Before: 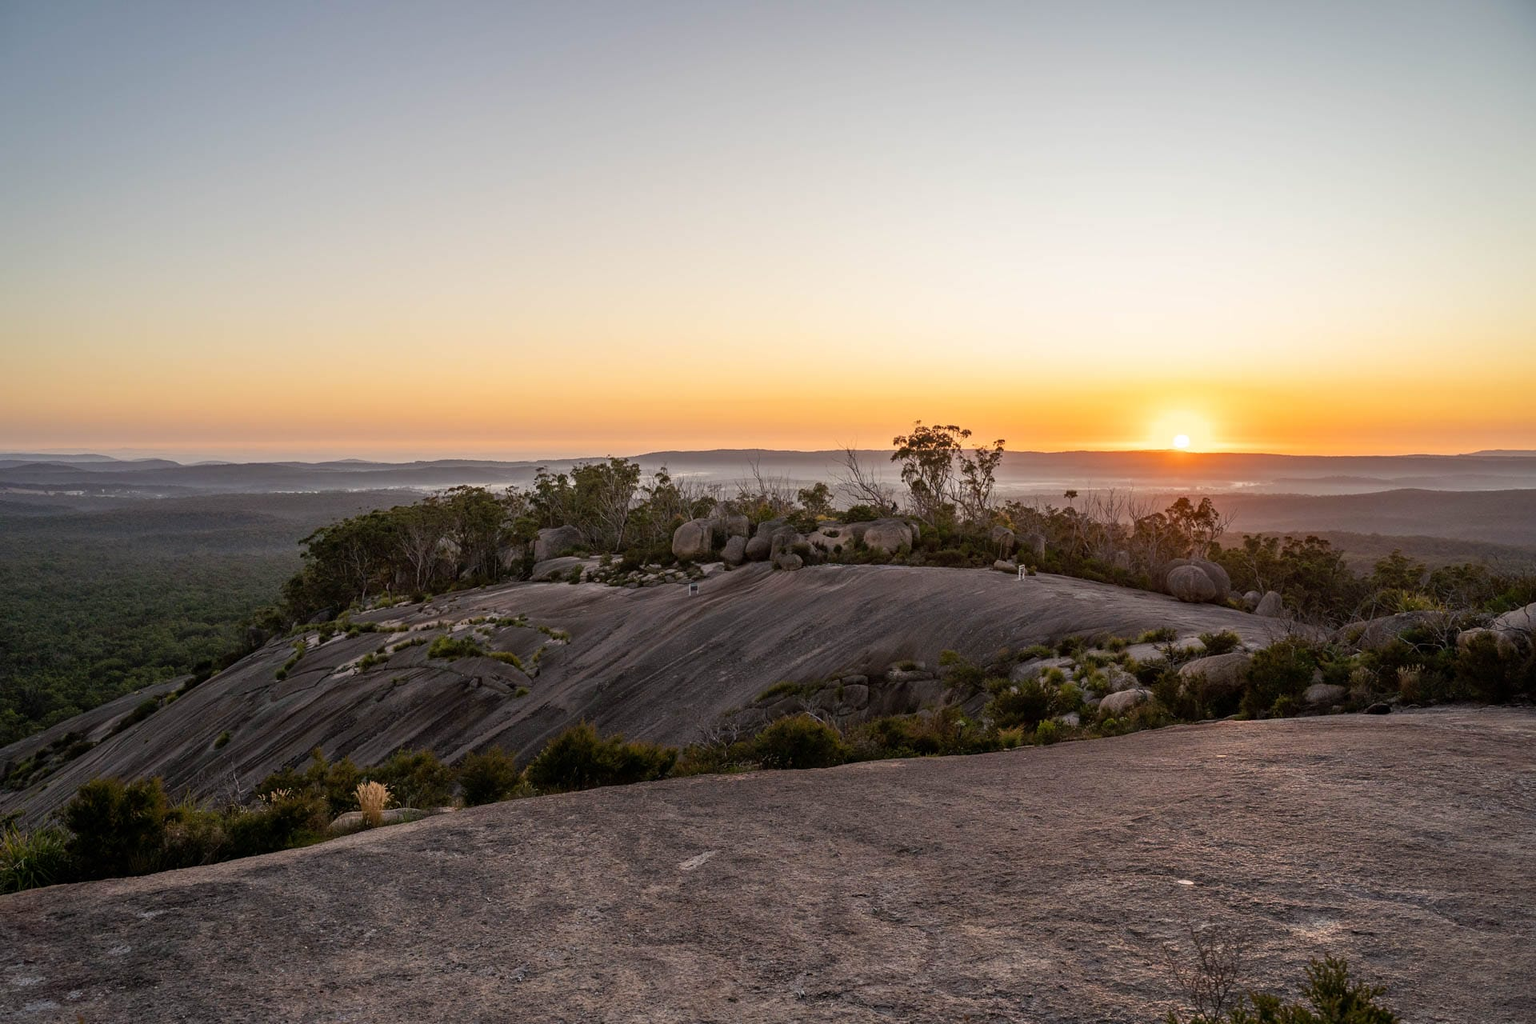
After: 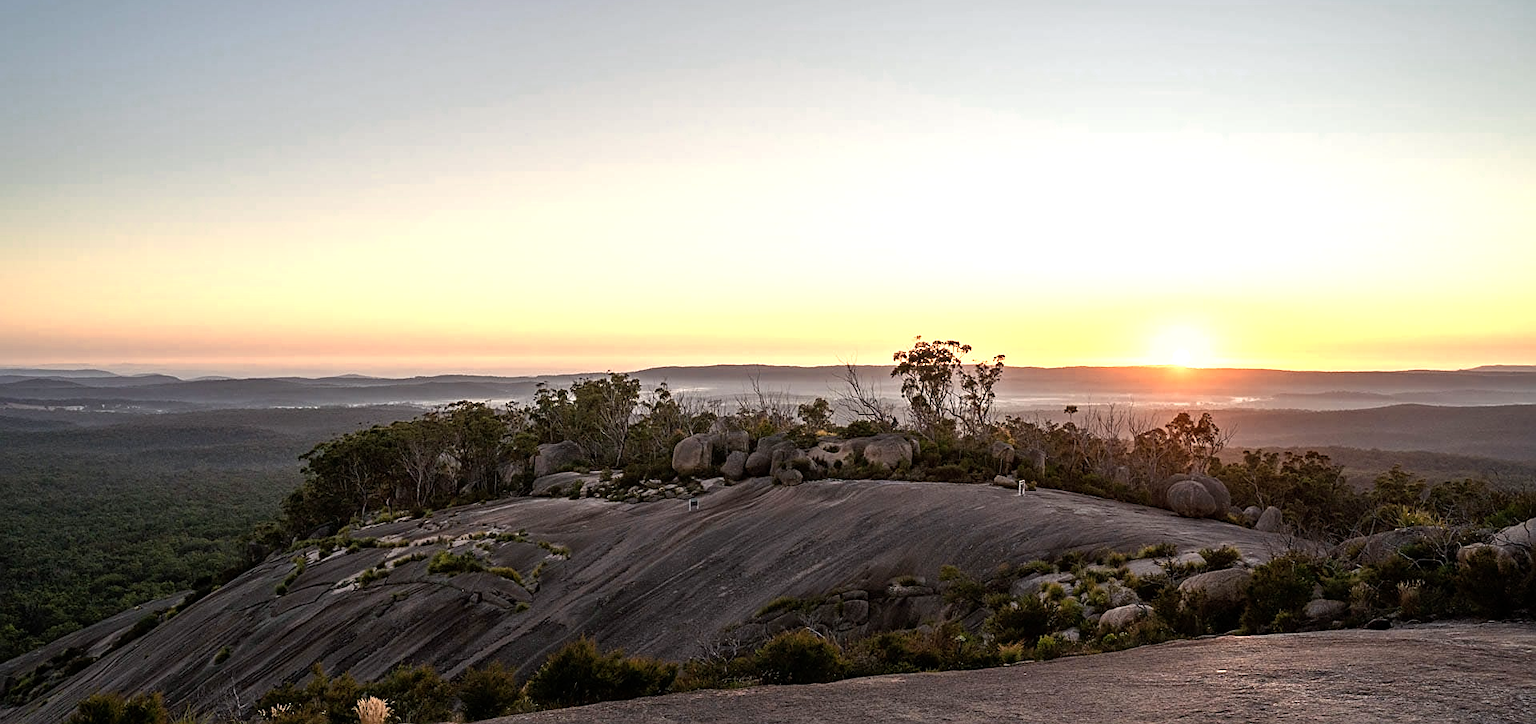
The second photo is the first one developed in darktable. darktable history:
color balance: contrast 10%
white balance: red 0.986, blue 1.01
crop and rotate: top 8.293%, bottom 20.996%
color zones: curves: ch0 [(0.018, 0.548) (0.224, 0.64) (0.425, 0.447) (0.675, 0.575) (0.732, 0.579)]; ch1 [(0.066, 0.487) (0.25, 0.5) (0.404, 0.43) (0.75, 0.421) (0.956, 0.421)]; ch2 [(0.044, 0.561) (0.215, 0.465) (0.399, 0.544) (0.465, 0.548) (0.614, 0.447) (0.724, 0.43) (0.882, 0.623) (0.956, 0.632)]
sharpen: on, module defaults
